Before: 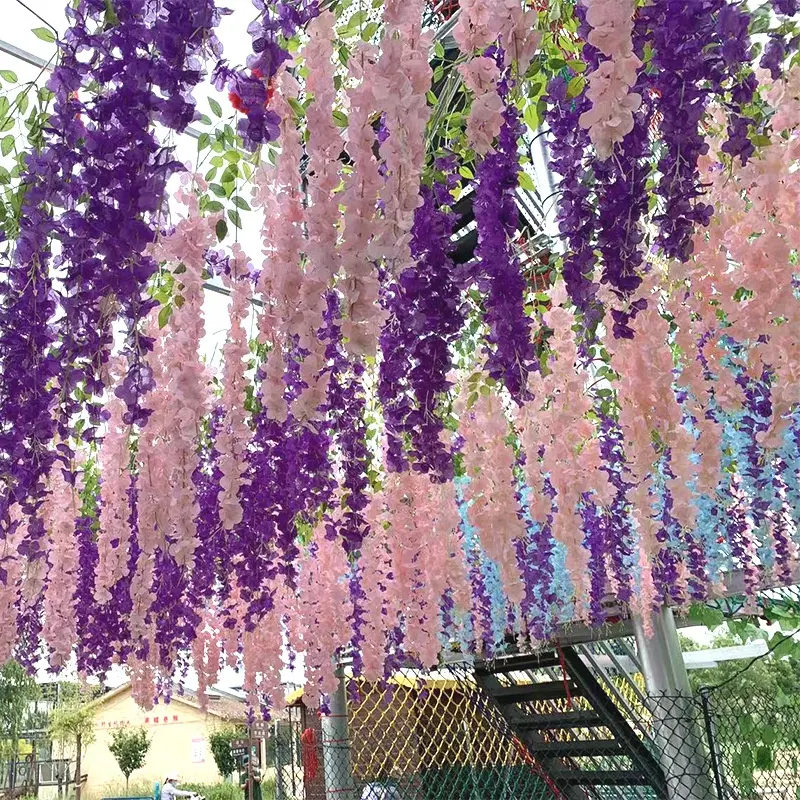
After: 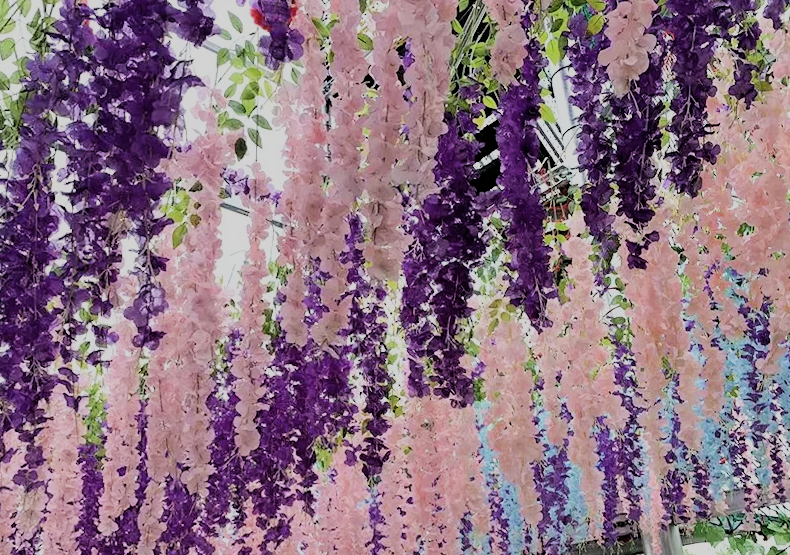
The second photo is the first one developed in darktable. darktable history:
rotate and perspective: rotation 0.679°, lens shift (horizontal) 0.136, crop left 0.009, crop right 0.991, crop top 0.078, crop bottom 0.95
filmic rgb: black relative exposure -3.21 EV, white relative exposure 7.02 EV, hardness 1.46, contrast 1.35
crop: left 0.387%, top 5.469%, bottom 19.809%
